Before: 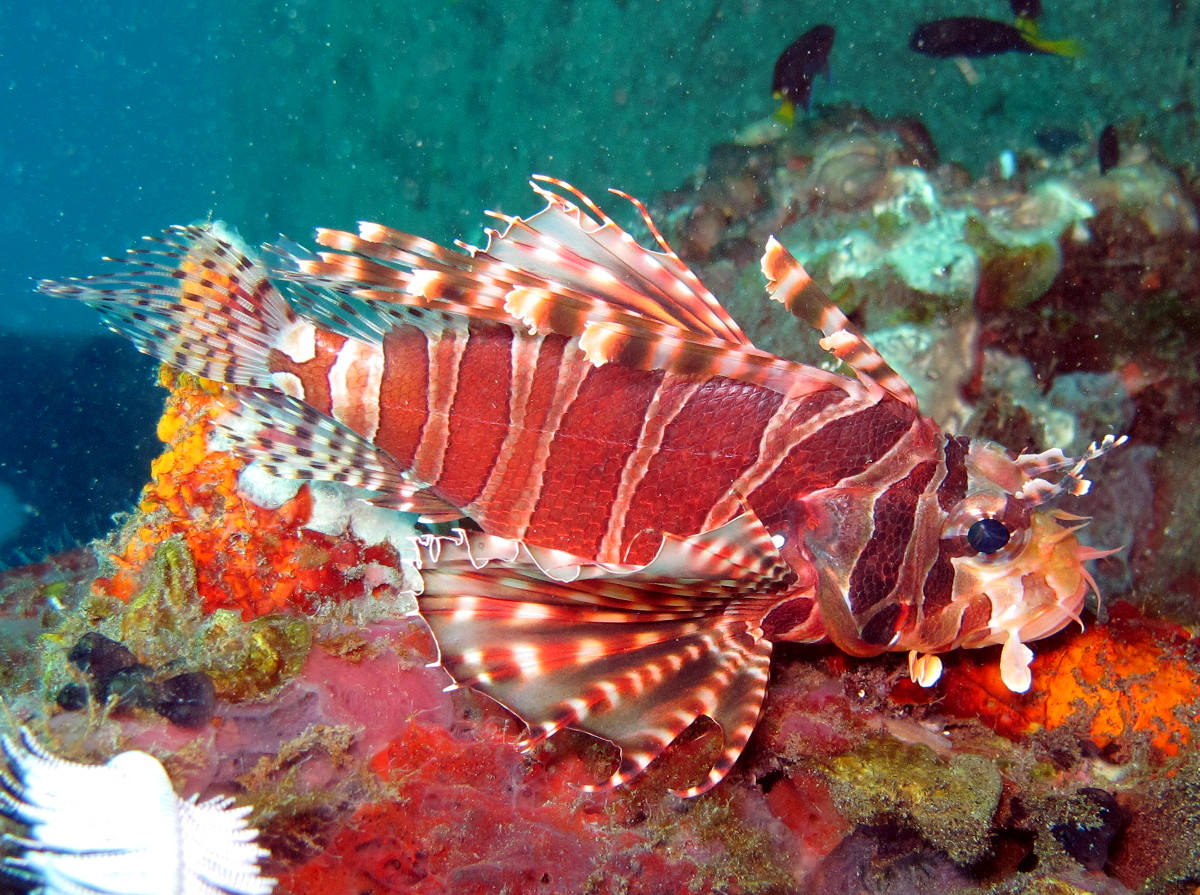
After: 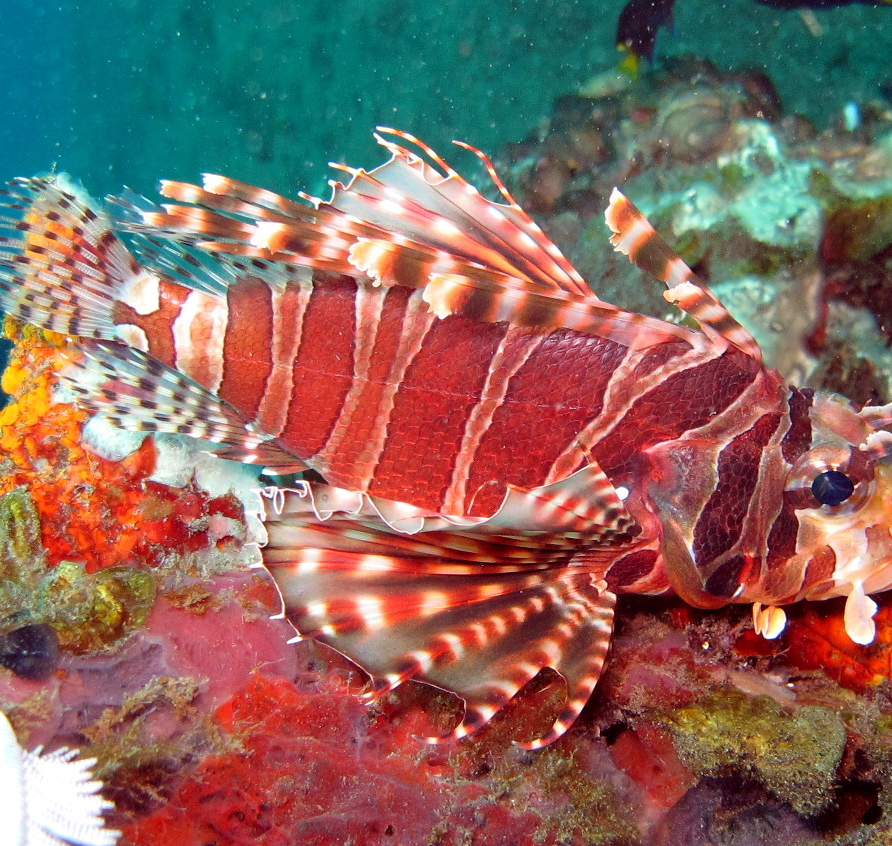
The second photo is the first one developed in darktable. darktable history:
crop and rotate: left 13.039%, top 5.428%, right 12.546%
